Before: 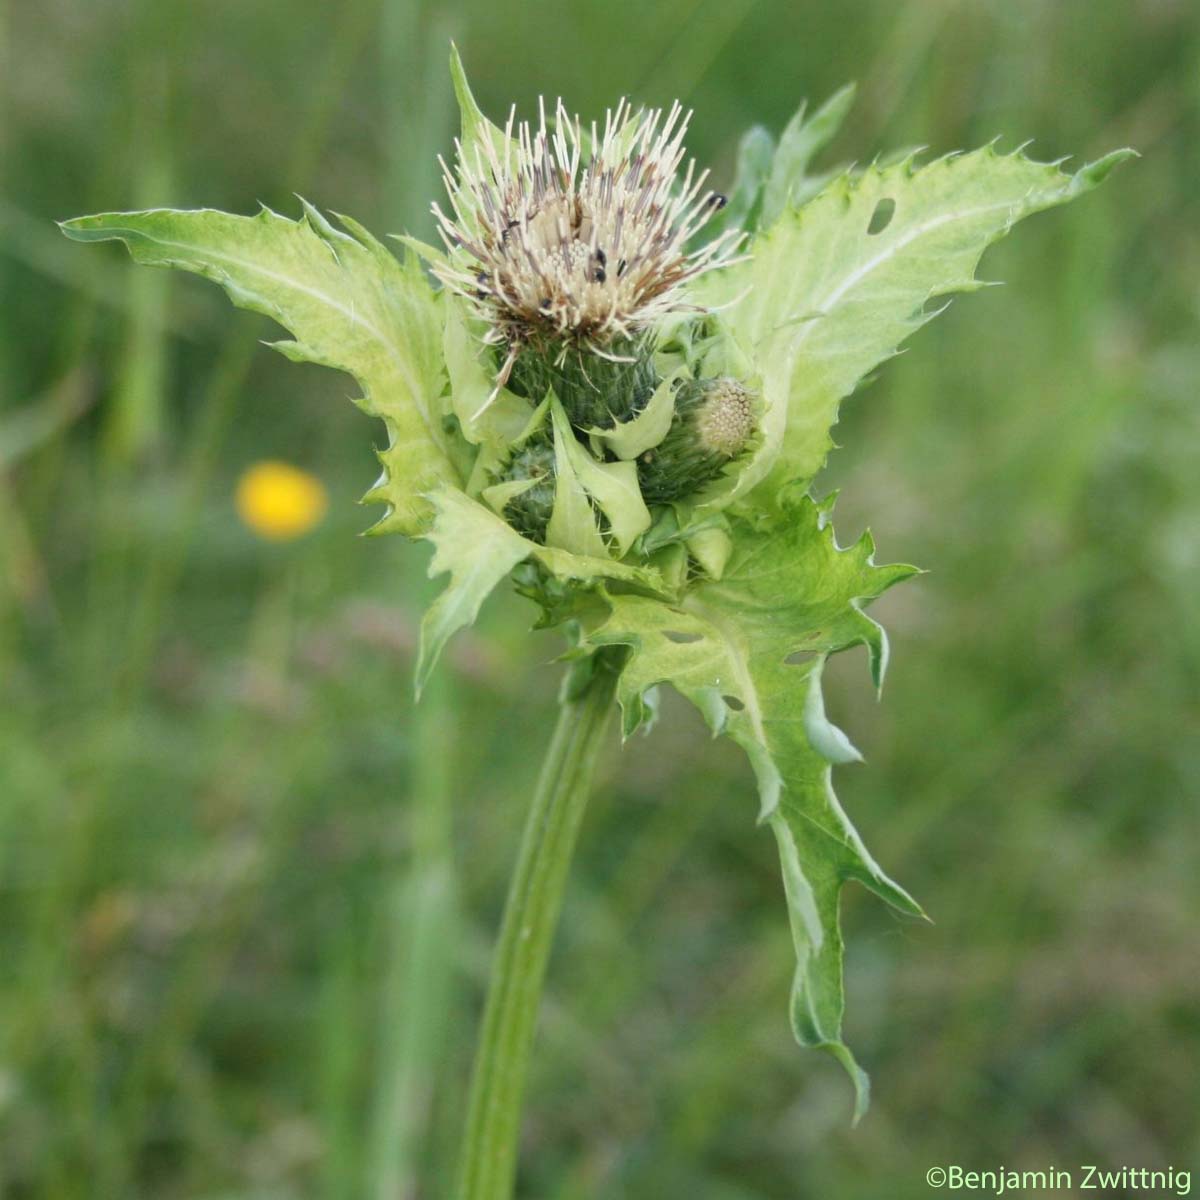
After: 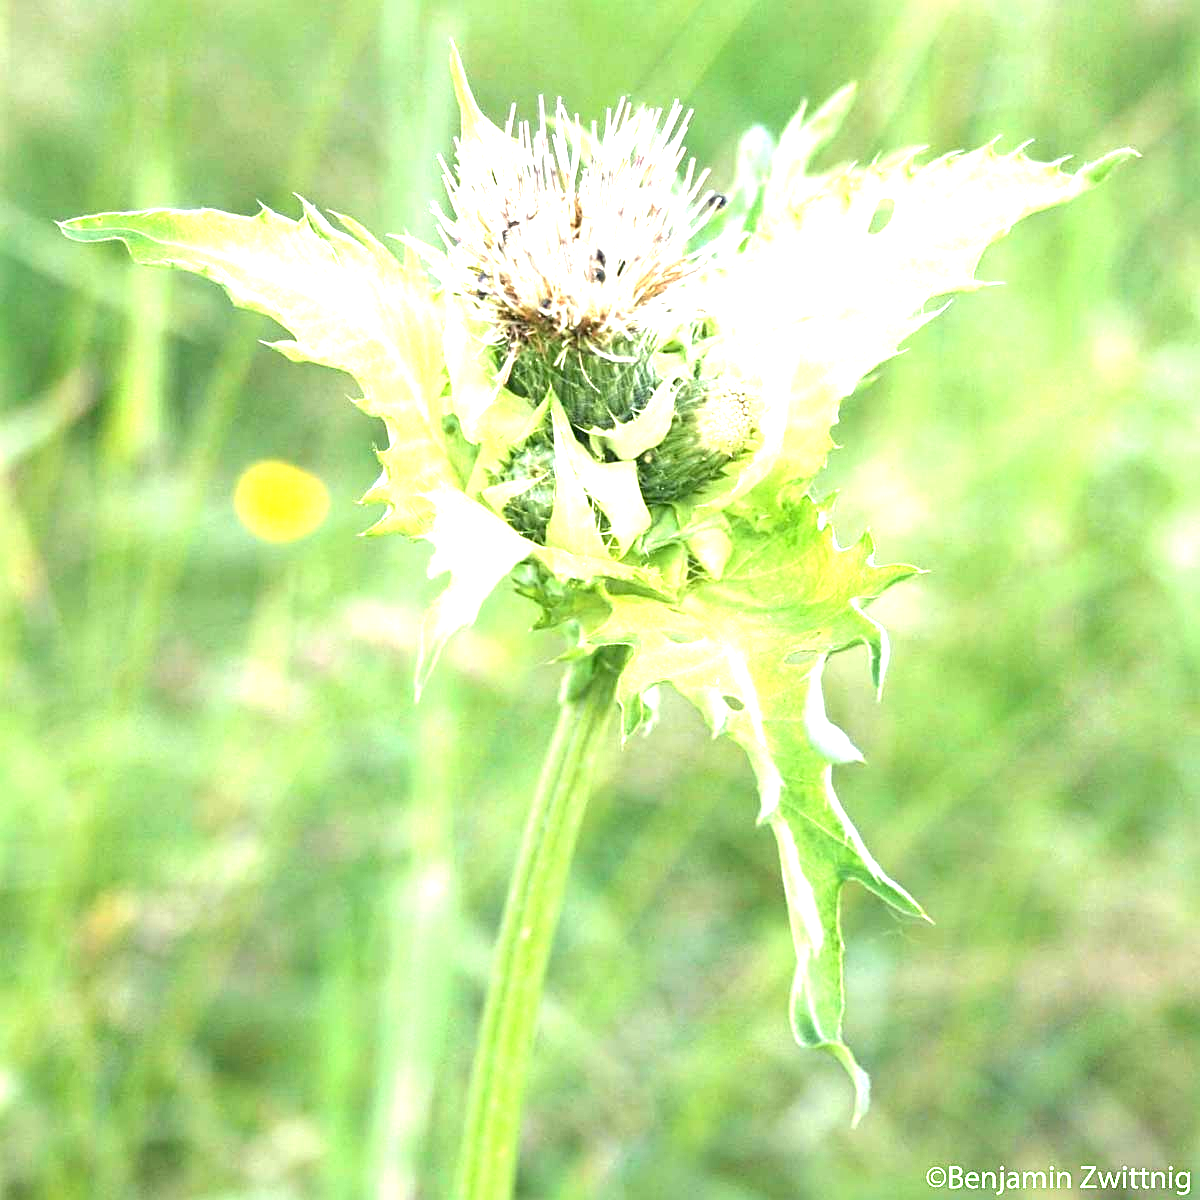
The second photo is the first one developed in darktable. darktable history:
sharpen: on, module defaults
exposure: exposure 1.991 EV, compensate highlight preservation false
